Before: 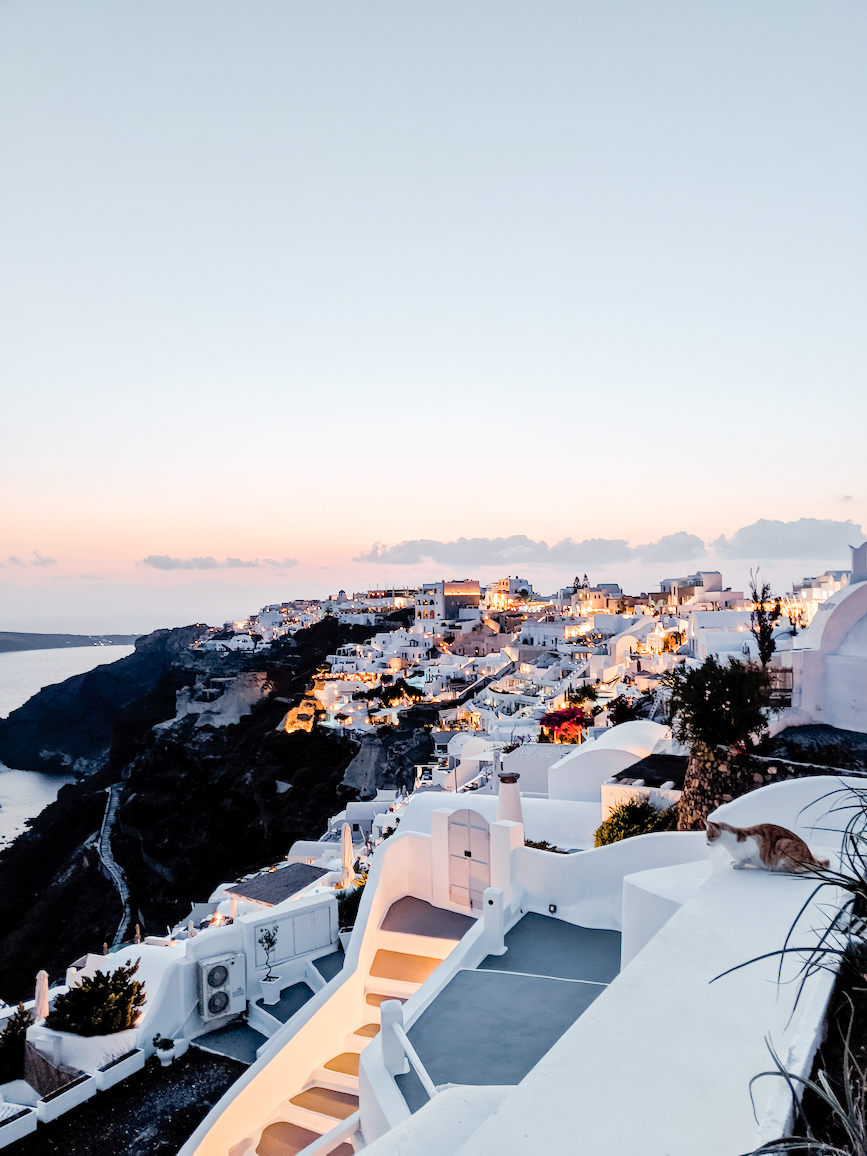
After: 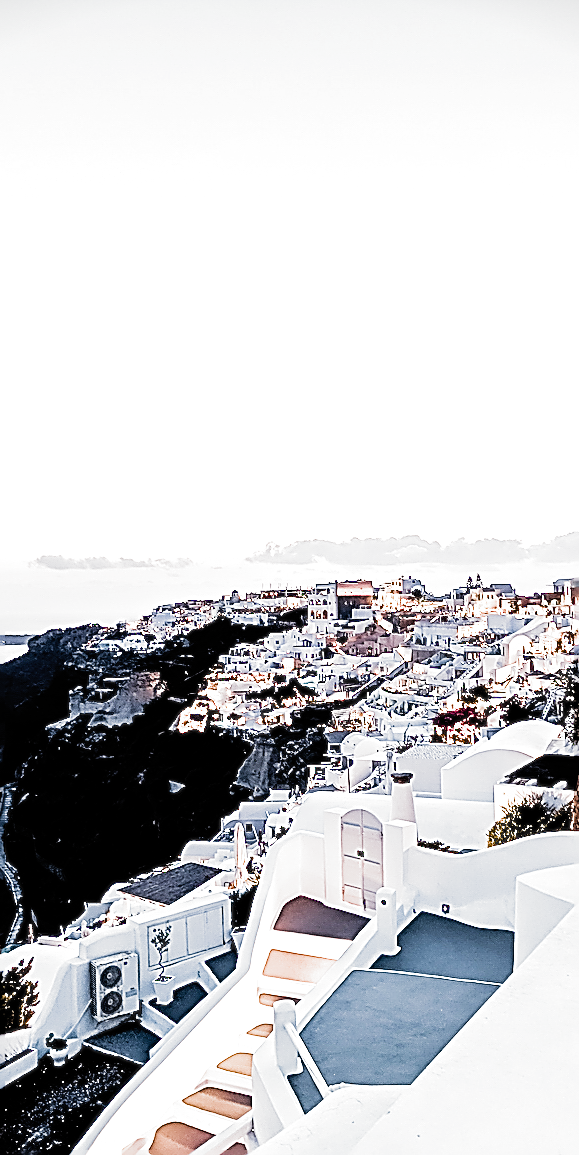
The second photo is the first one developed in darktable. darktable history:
vignetting: fall-off start 115.83%, fall-off radius 58.25%, brightness -0.618, saturation -0.681, center (-0.035, 0.142)
crop and rotate: left 12.378%, right 20.76%
filmic rgb: black relative exposure -6.43 EV, white relative exposure 2.43 EV, target white luminance 99.934%, hardness 5.27, latitude 0.127%, contrast 1.433, highlights saturation mix 1.72%, color science v5 (2021), iterations of high-quality reconstruction 0, contrast in shadows safe, contrast in highlights safe
sharpen: amount 1.998
tone equalizer: -8 EV -0.402 EV, -7 EV -0.426 EV, -6 EV -0.311 EV, -5 EV -0.184 EV, -3 EV 0.239 EV, -2 EV 0.361 EV, -1 EV 0.404 EV, +0 EV 0.423 EV
